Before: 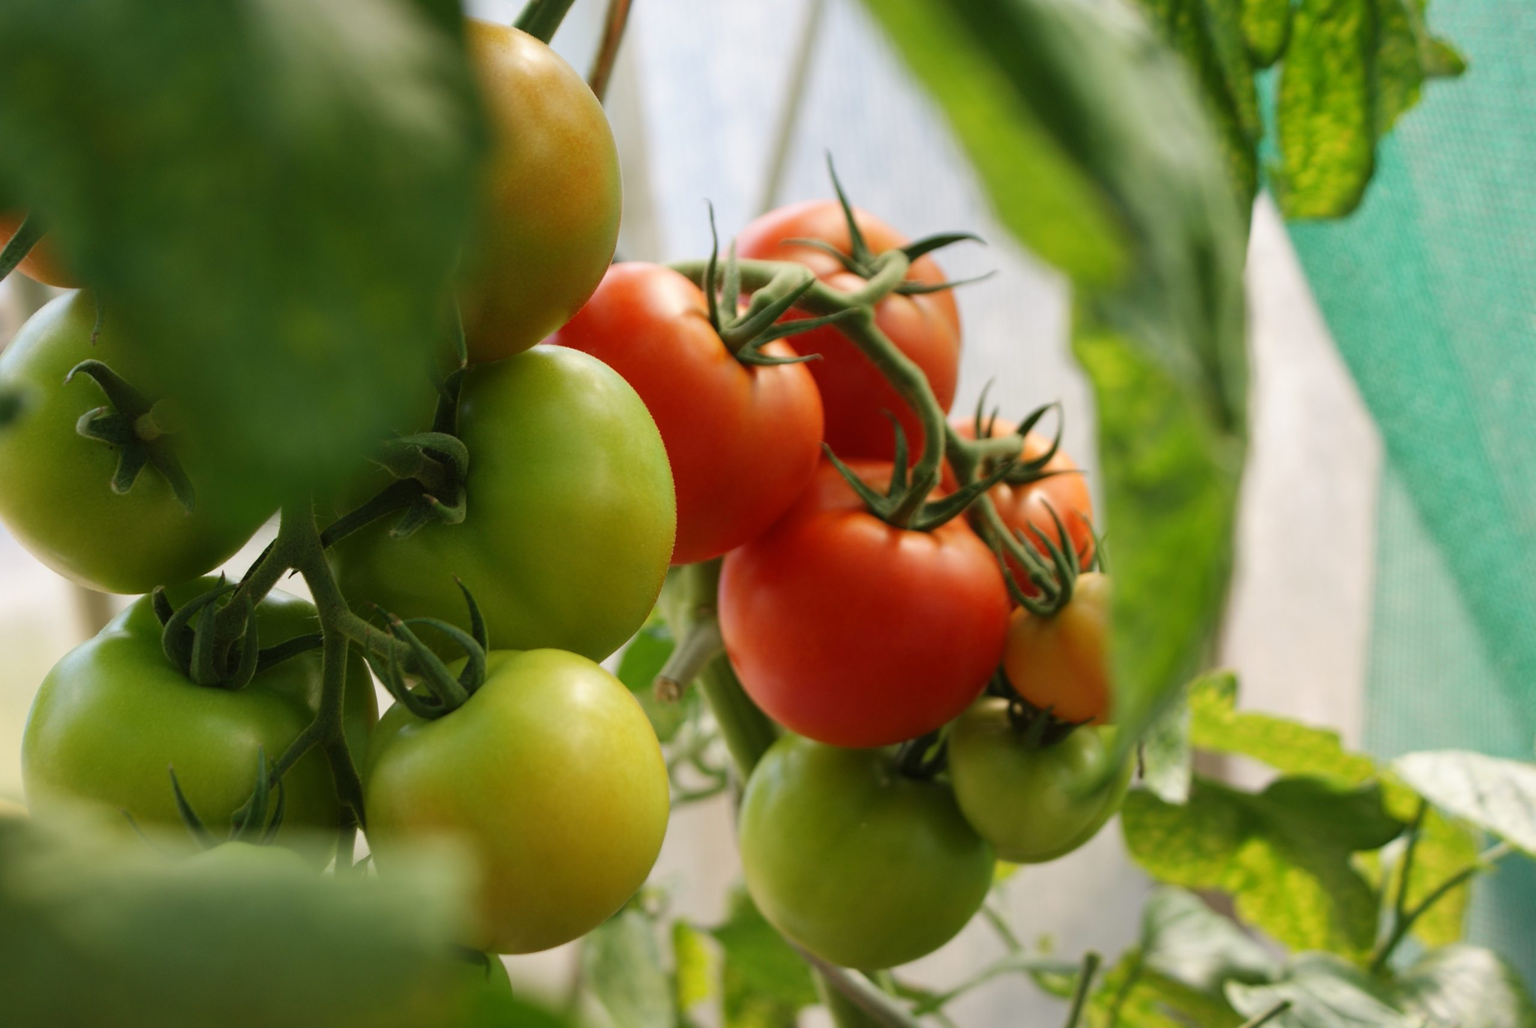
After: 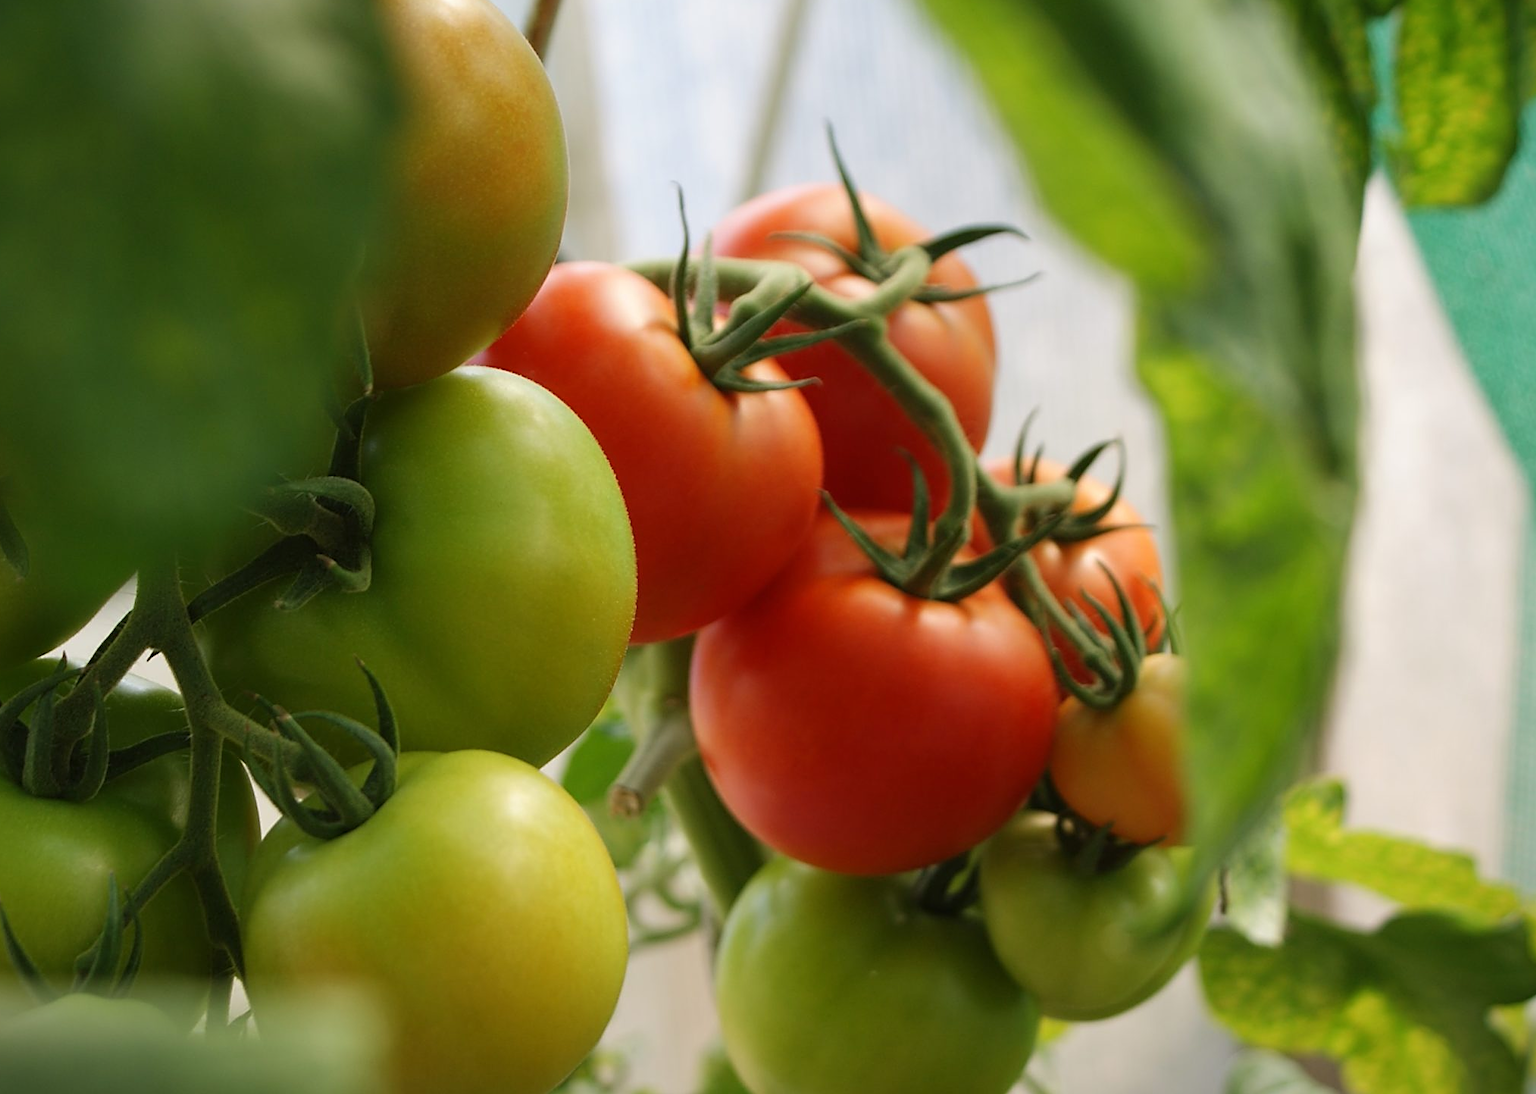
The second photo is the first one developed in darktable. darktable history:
vignetting: fall-off start 97.23%, saturation -0.024, center (-0.033, -0.042), width/height ratio 1.179, unbound false
sharpen: on, module defaults
crop: left 11.225%, top 5.381%, right 9.565%, bottom 10.314%
